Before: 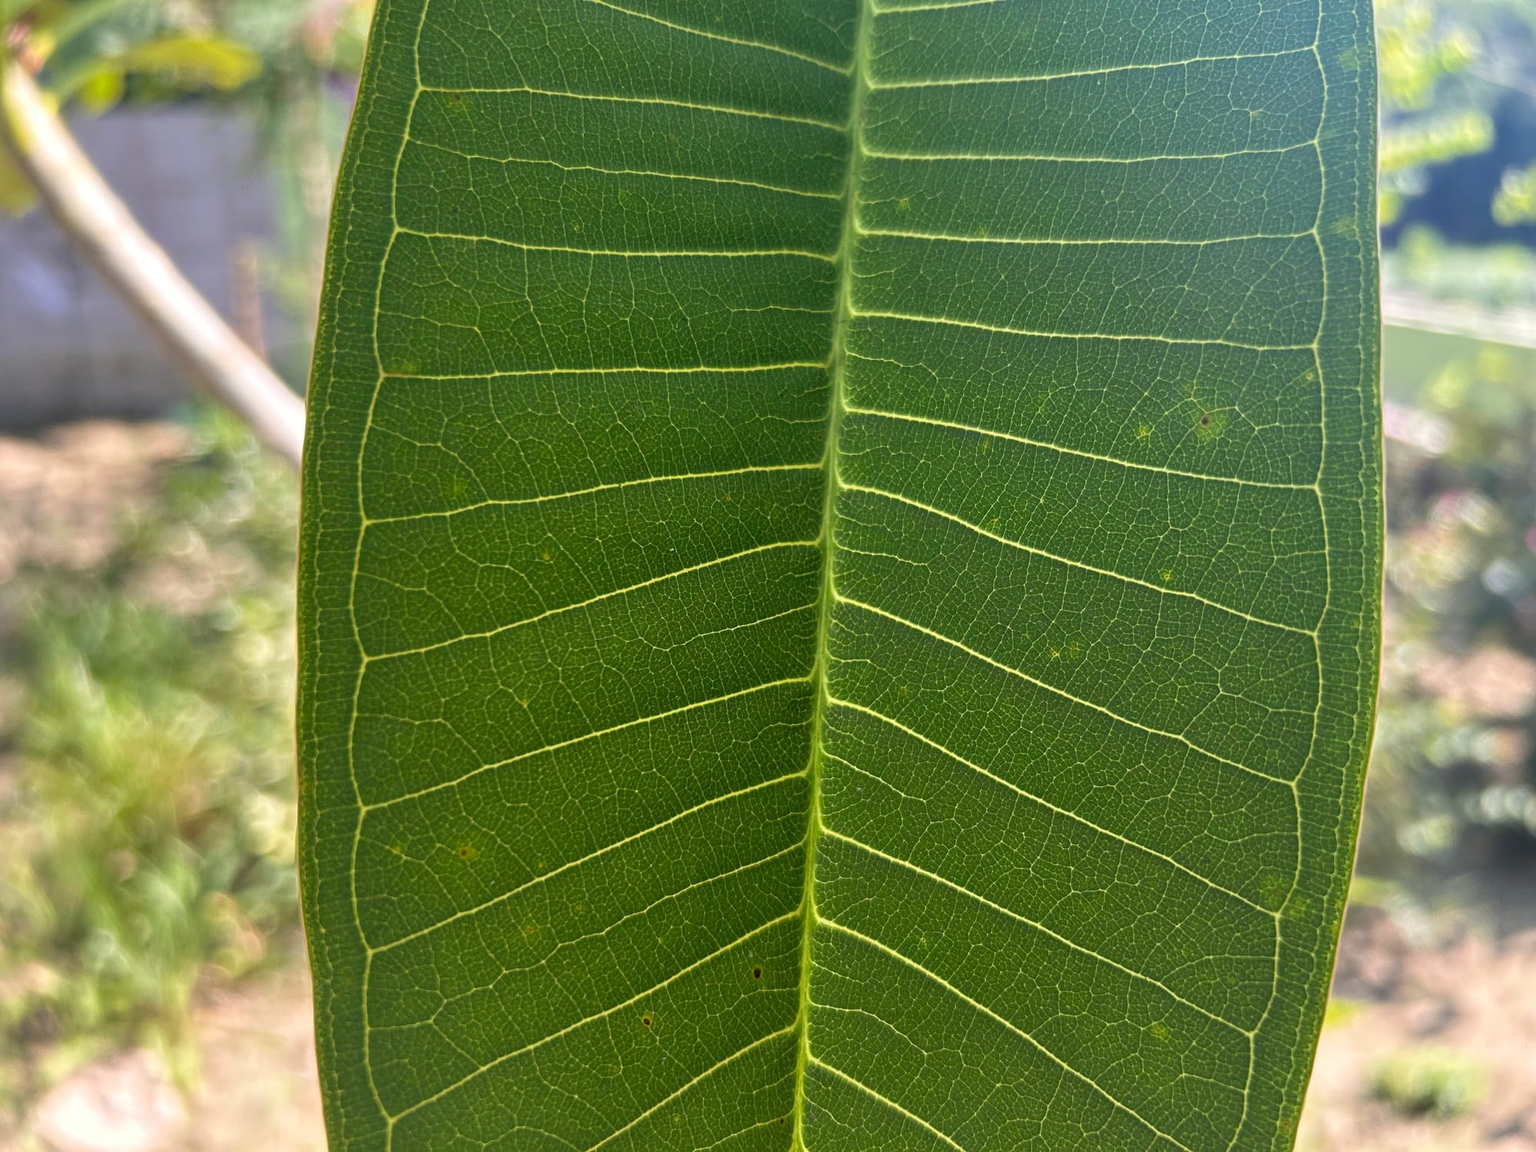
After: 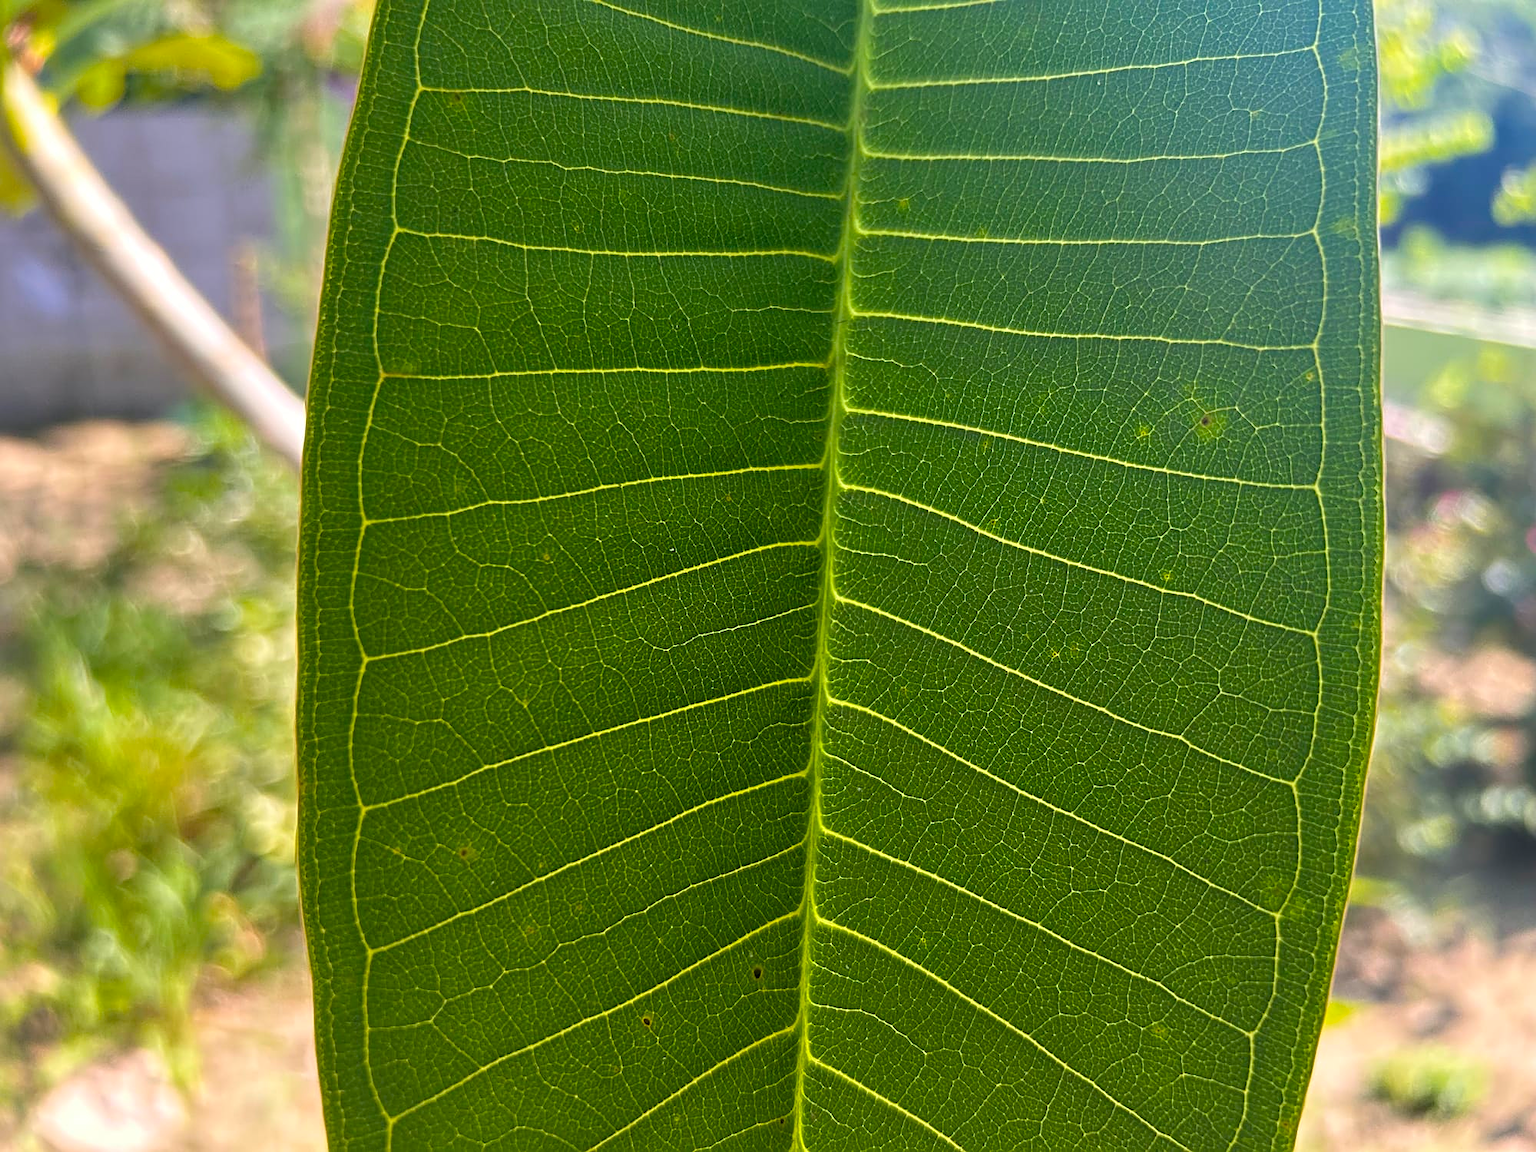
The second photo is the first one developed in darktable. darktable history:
sharpen: on, module defaults
color balance rgb: perceptual saturation grading › global saturation 25%, global vibrance 20%
